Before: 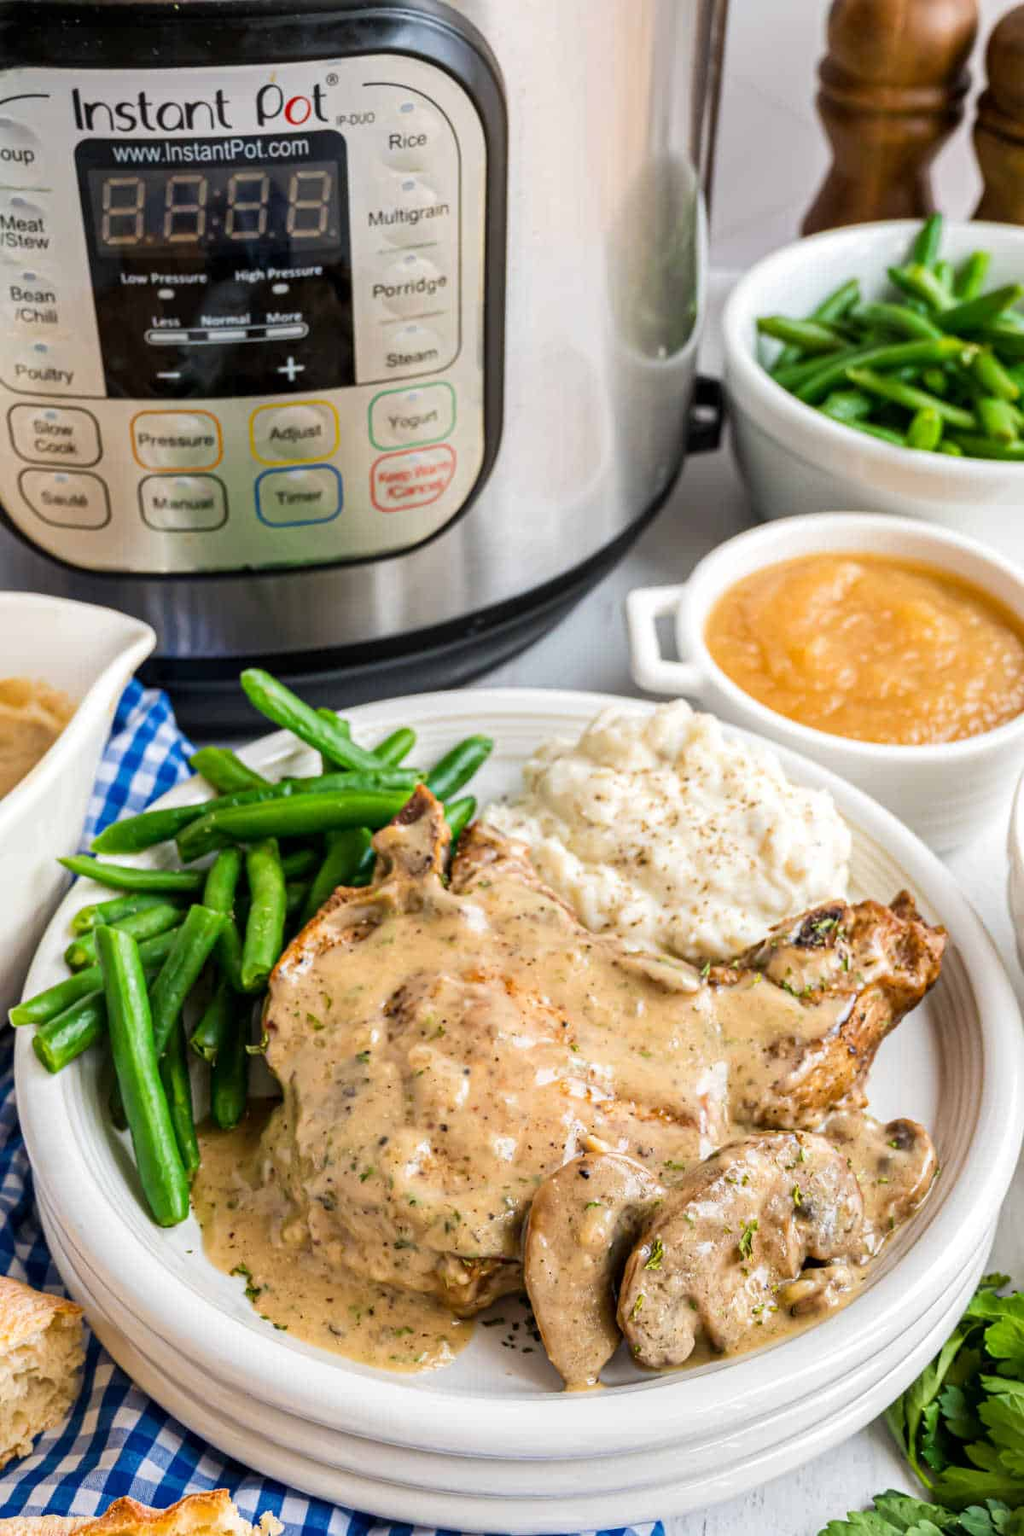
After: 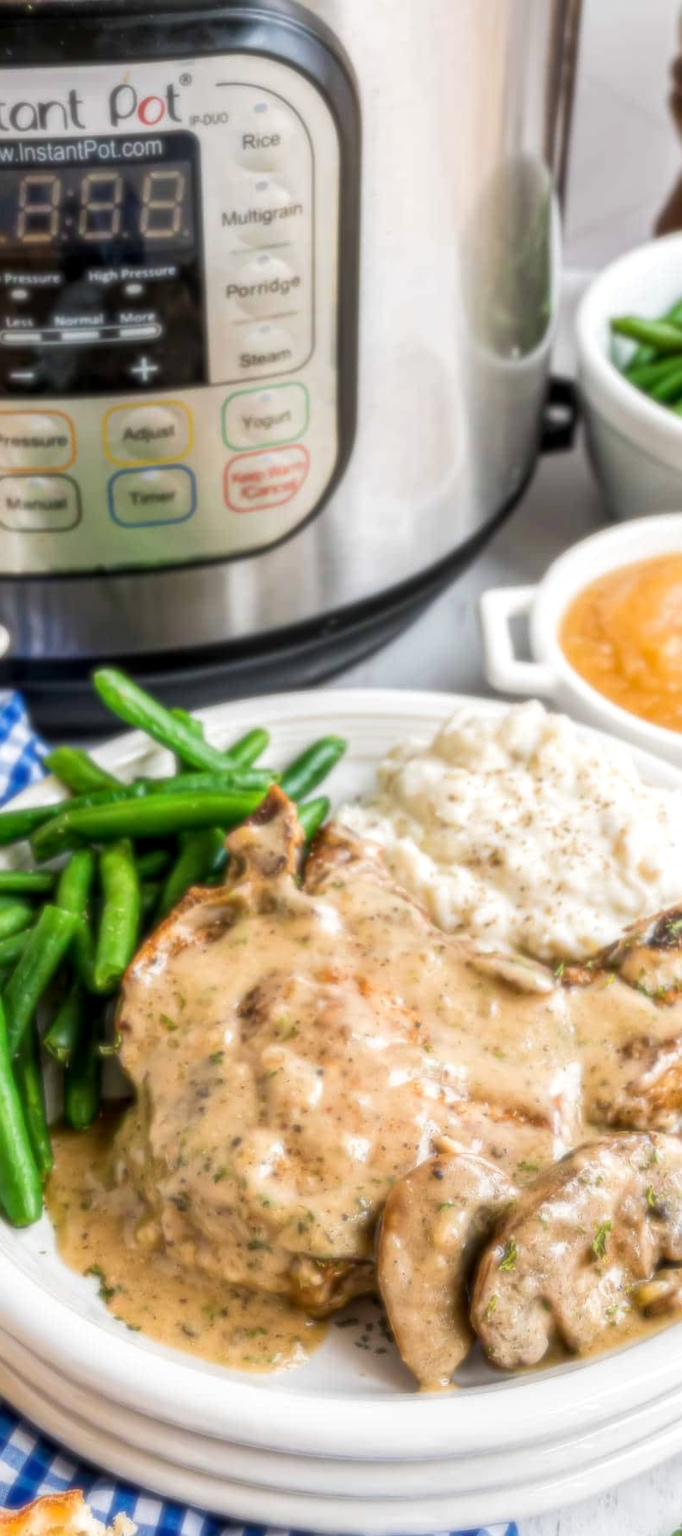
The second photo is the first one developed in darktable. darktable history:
crop and rotate: left 14.385%, right 18.948%
tone equalizer: on, module defaults
soften: size 8.67%, mix 49%
local contrast: on, module defaults
